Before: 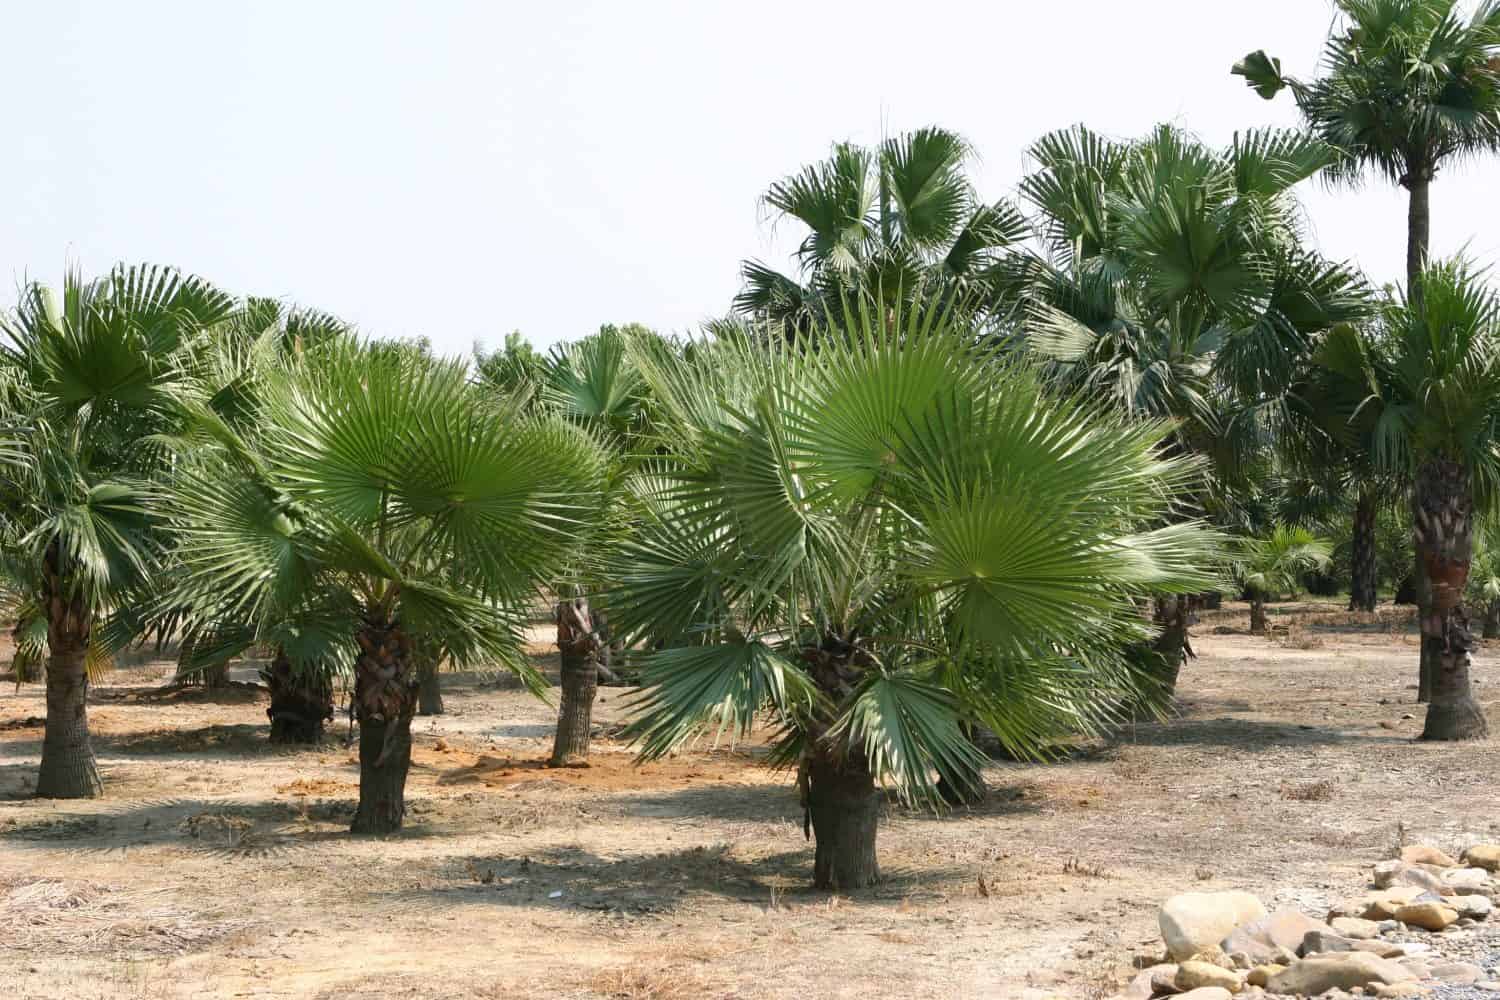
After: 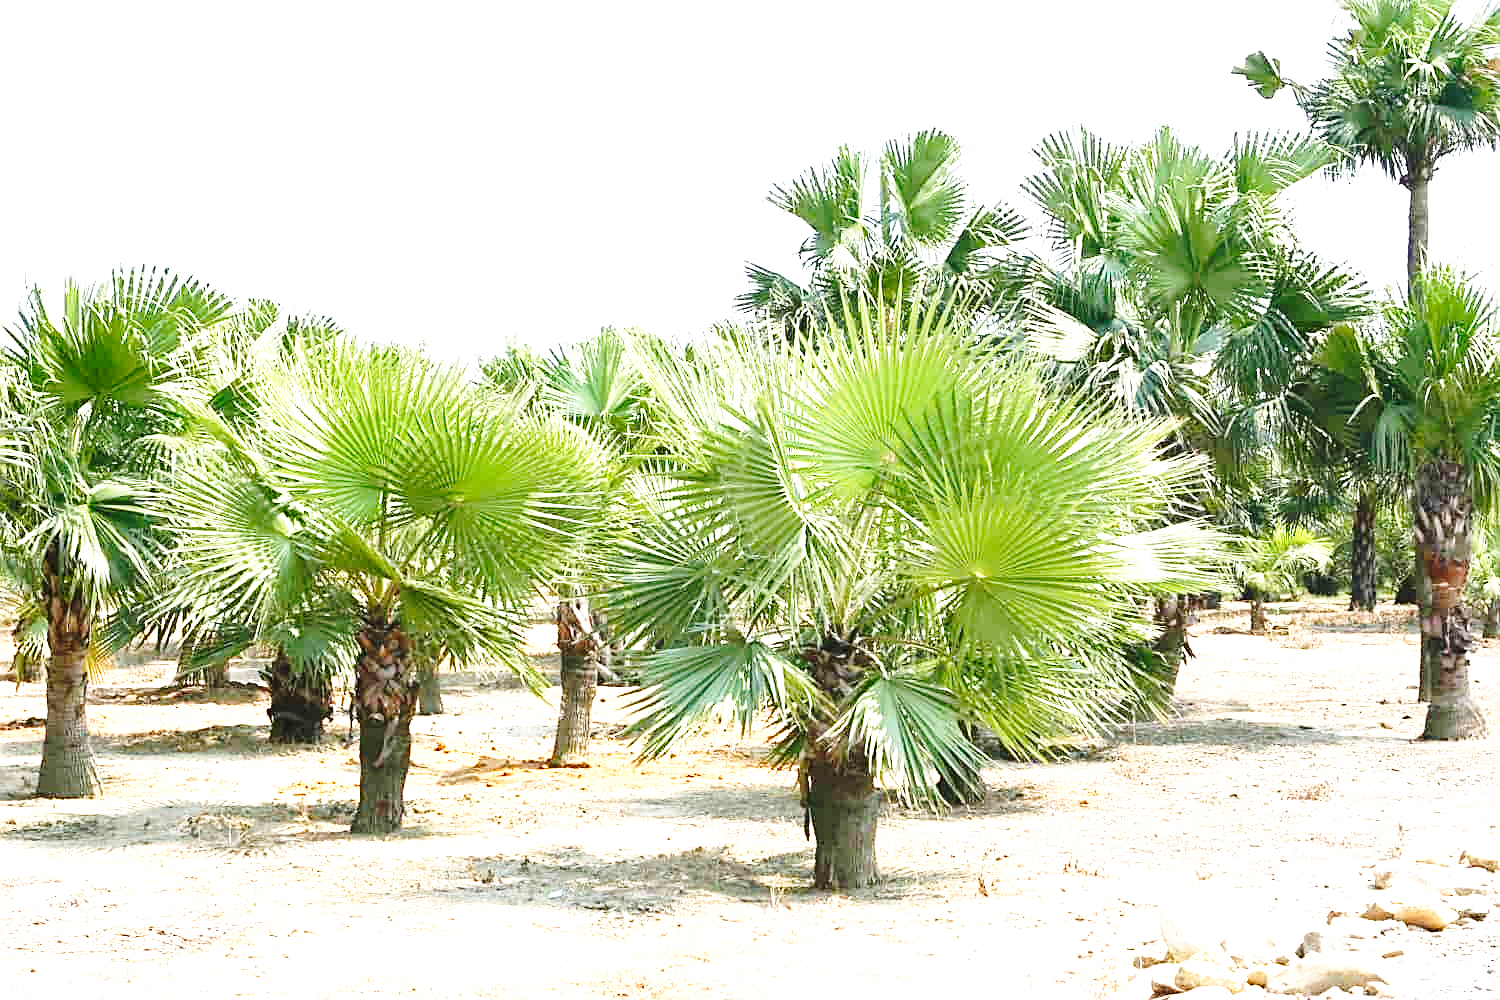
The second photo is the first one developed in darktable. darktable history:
sharpen: on, module defaults
exposure: black level correction 0, exposure 1.388 EV, compensate exposure bias true, compensate highlight preservation false
base curve: curves: ch0 [(0, 0) (0.032, 0.037) (0.105, 0.228) (0.435, 0.76) (0.856, 0.983) (1, 1)], preserve colors none
